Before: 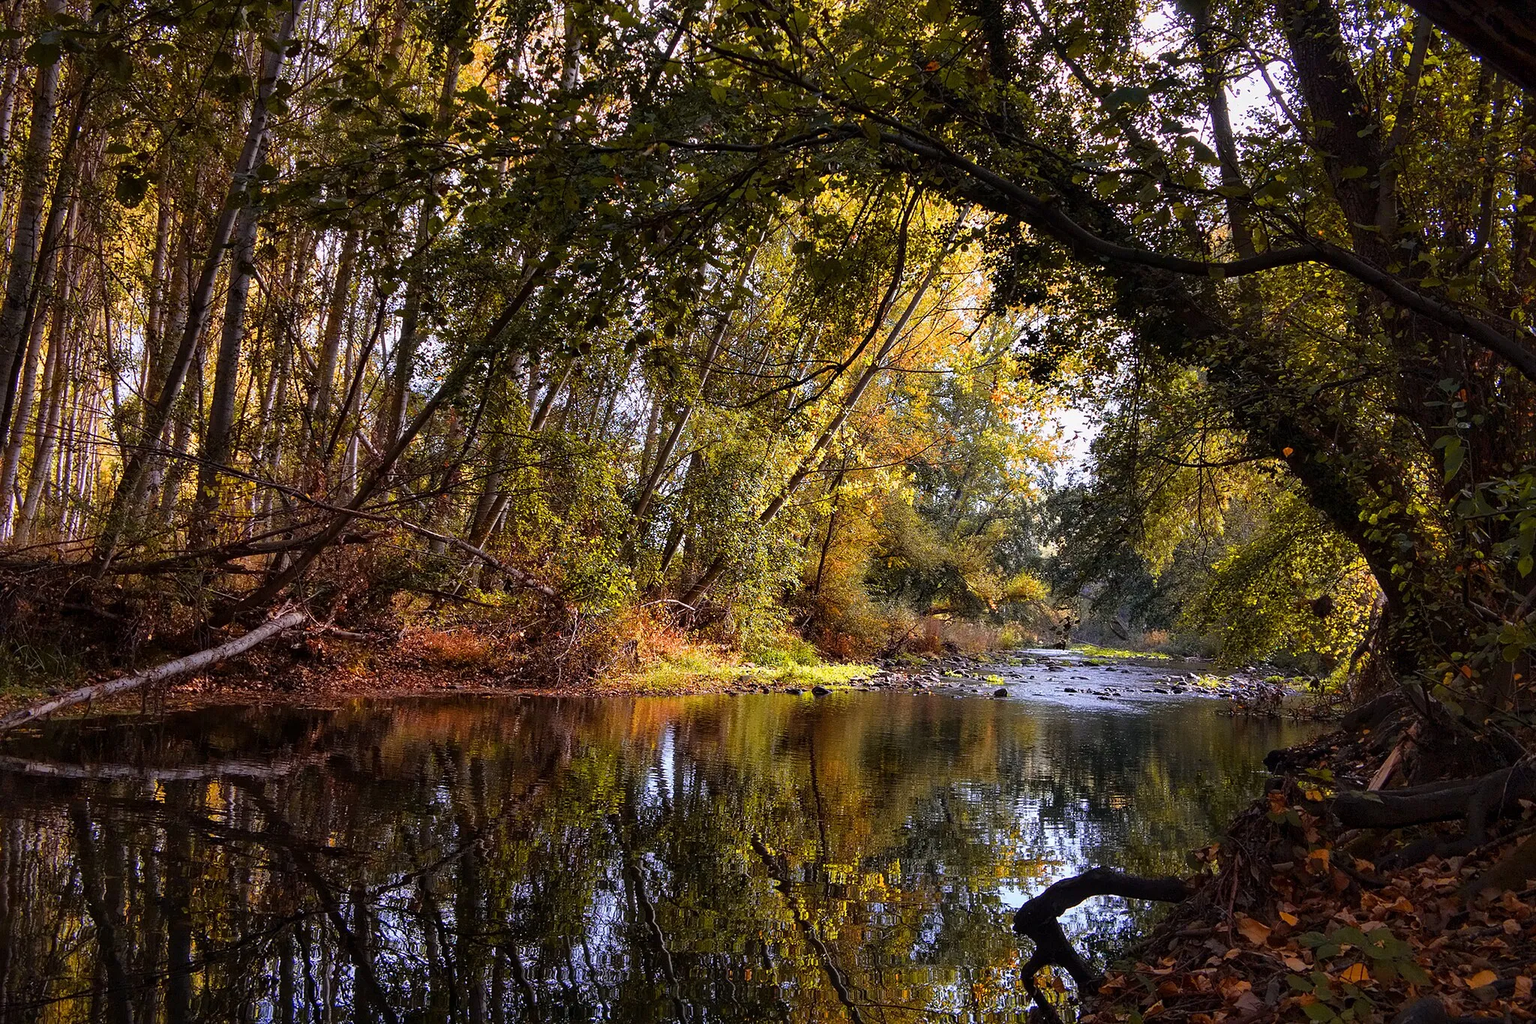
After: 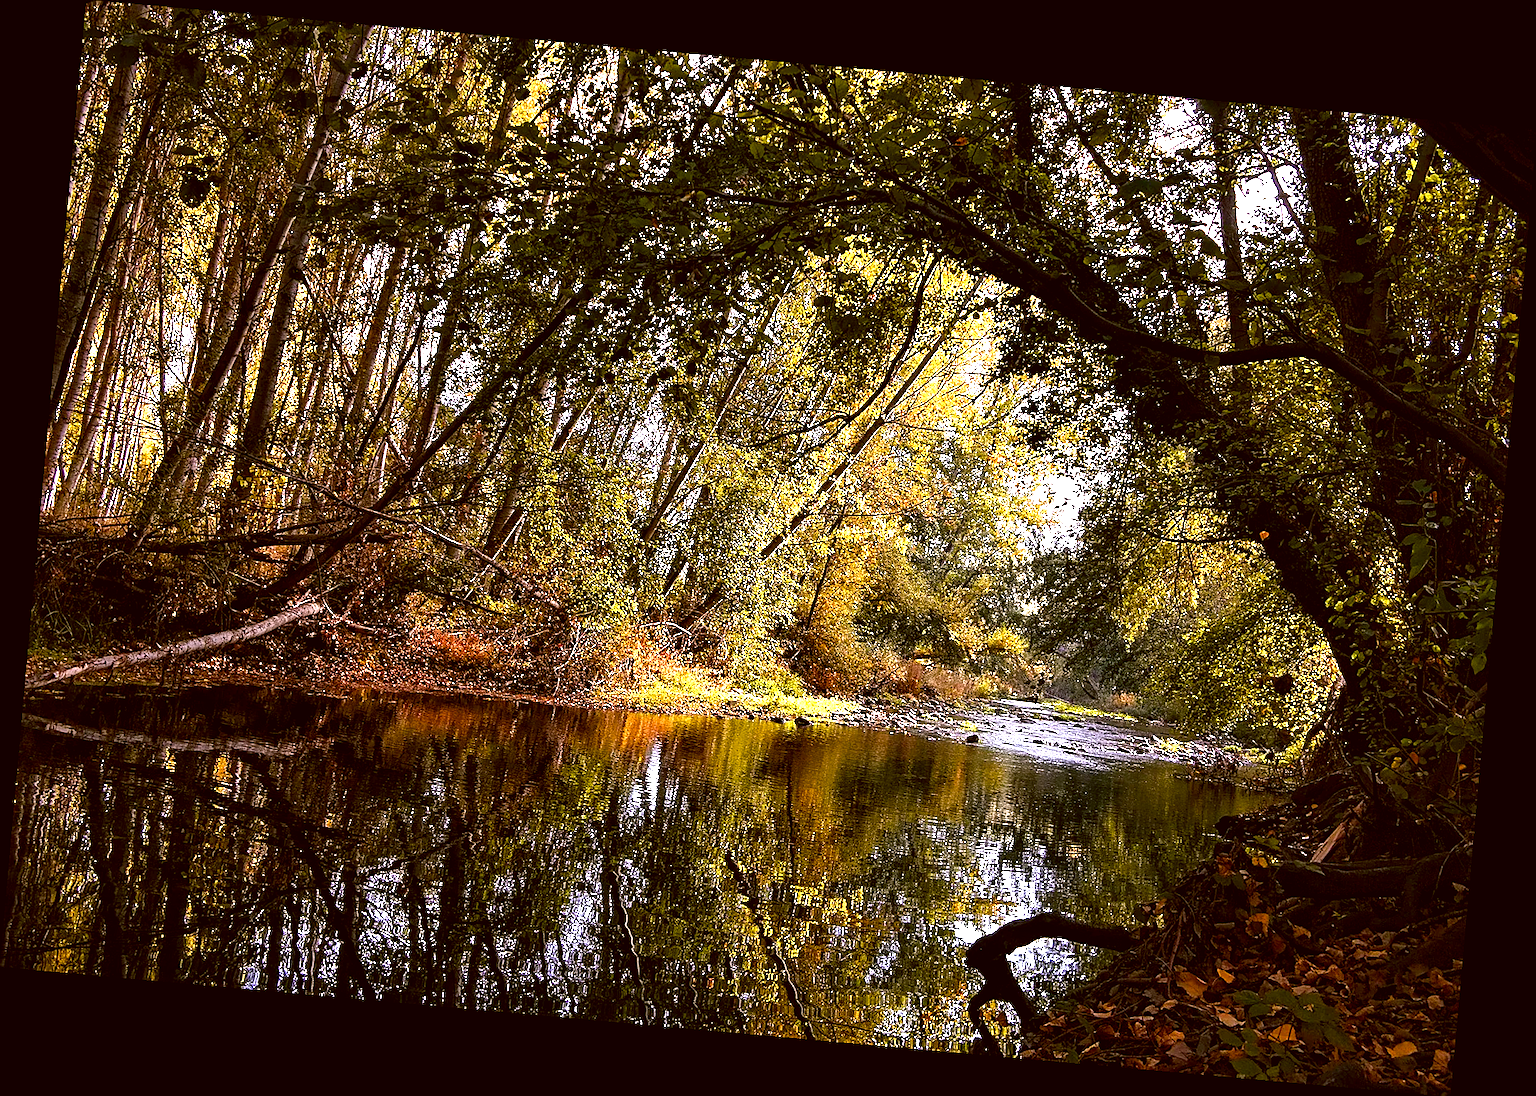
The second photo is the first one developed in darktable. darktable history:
exposure: exposure 0.426 EV, compensate highlight preservation false
color balance rgb: shadows lift › chroma 2%, shadows lift › hue 185.64°, power › luminance 1.48%, highlights gain › chroma 3%, highlights gain › hue 54.51°, global offset › luminance -0.4%, perceptual saturation grading › highlights -18.47%, perceptual saturation grading › mid-tones 6.62%, perceptual saturation grading › shadows 28.22%, perceptual brilliance grading › highlights 15.68%, perceptual brilliance grading › shadows -14.29%, global vibrance 25.96%, contrast 6.45%
rotate and perspective: rotation 5.12°, automatic cropping off
color correction: highlights a* -0.482, highlights b* 0.161, shadows a* 4.66, shadows b* 20.72
sharpen: amount 0.6
